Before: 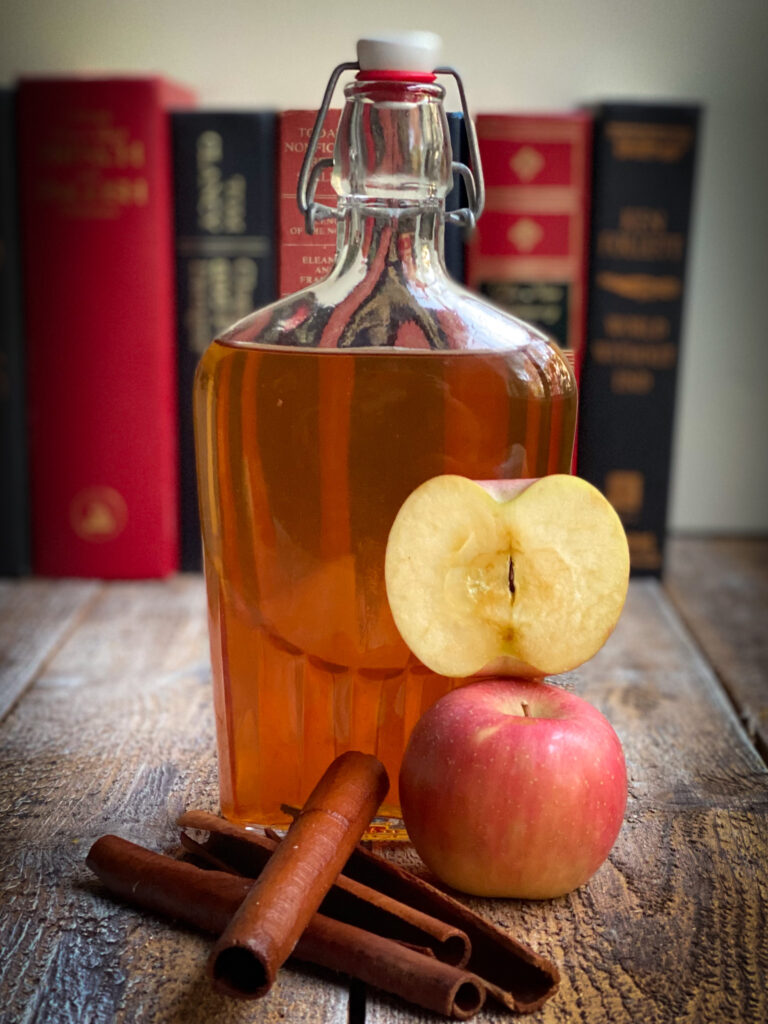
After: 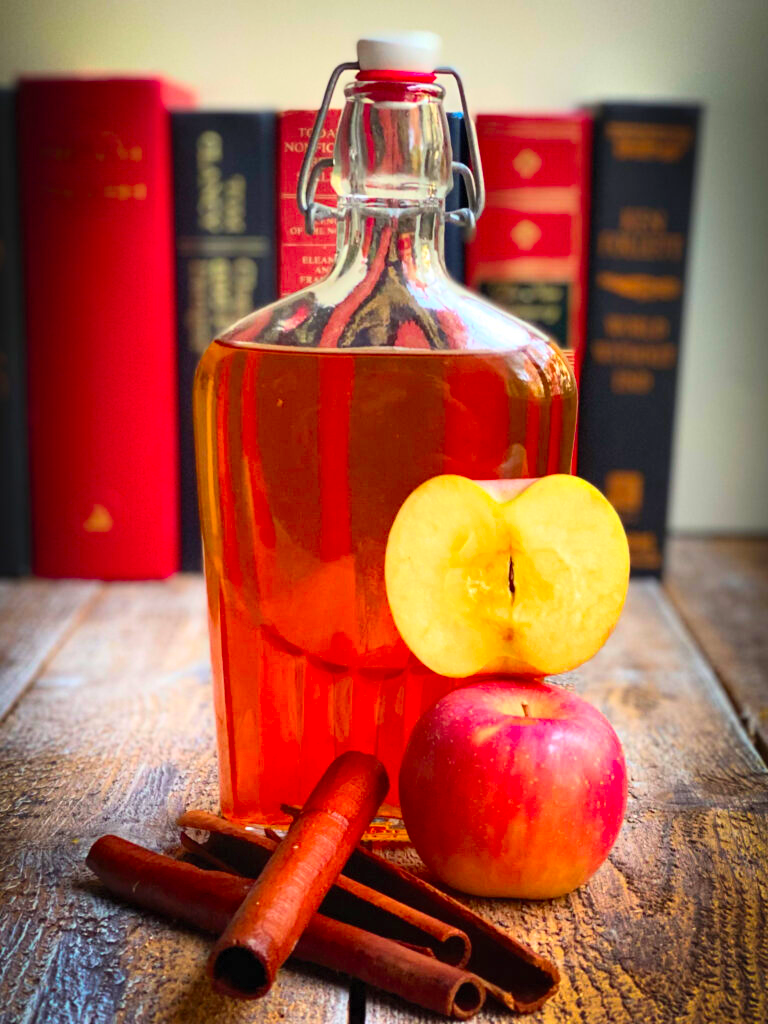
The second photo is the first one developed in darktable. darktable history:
contrast brightness saturation: contrast 0.201, brightness 0.202, saturation 0.797
